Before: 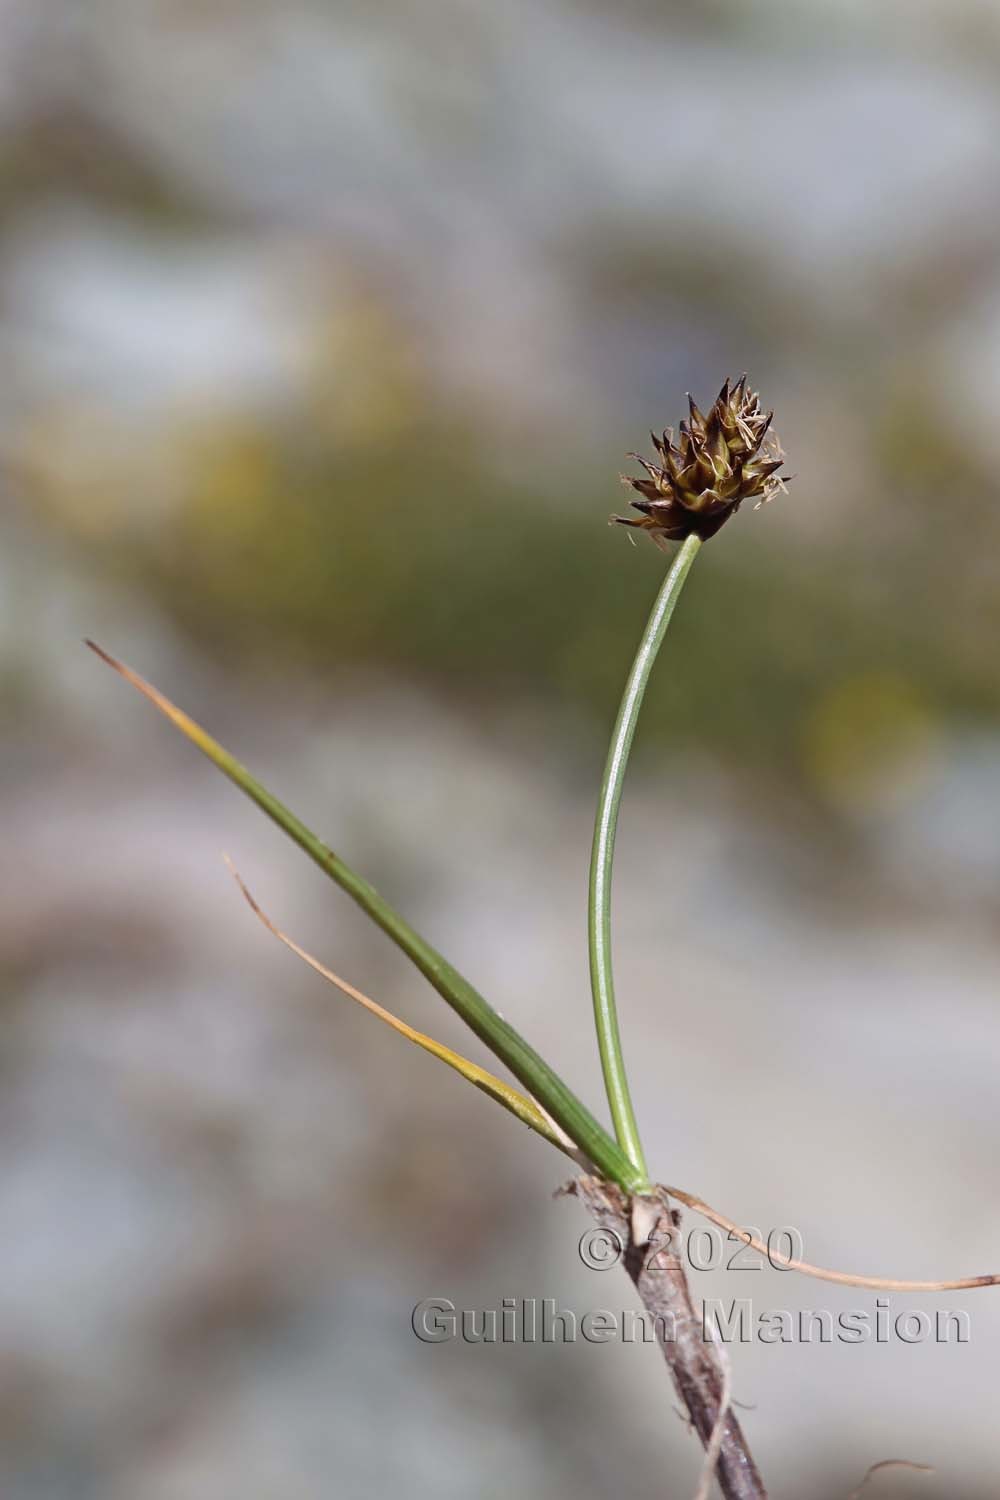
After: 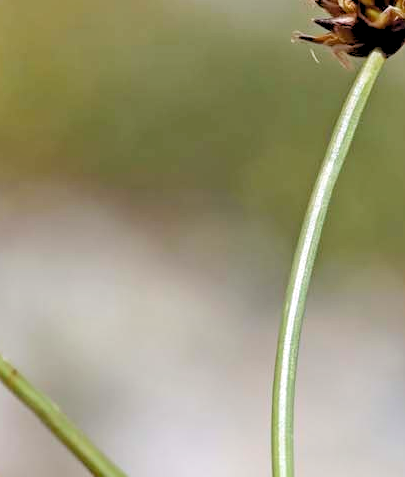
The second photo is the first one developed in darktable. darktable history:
crop: left 31.757%, top 32.253%, right 27.708%, bottom 35.928%
local contrast: on, module defaults
levels: white 99.9%, levels [0.072, 0.414, 0.976]
